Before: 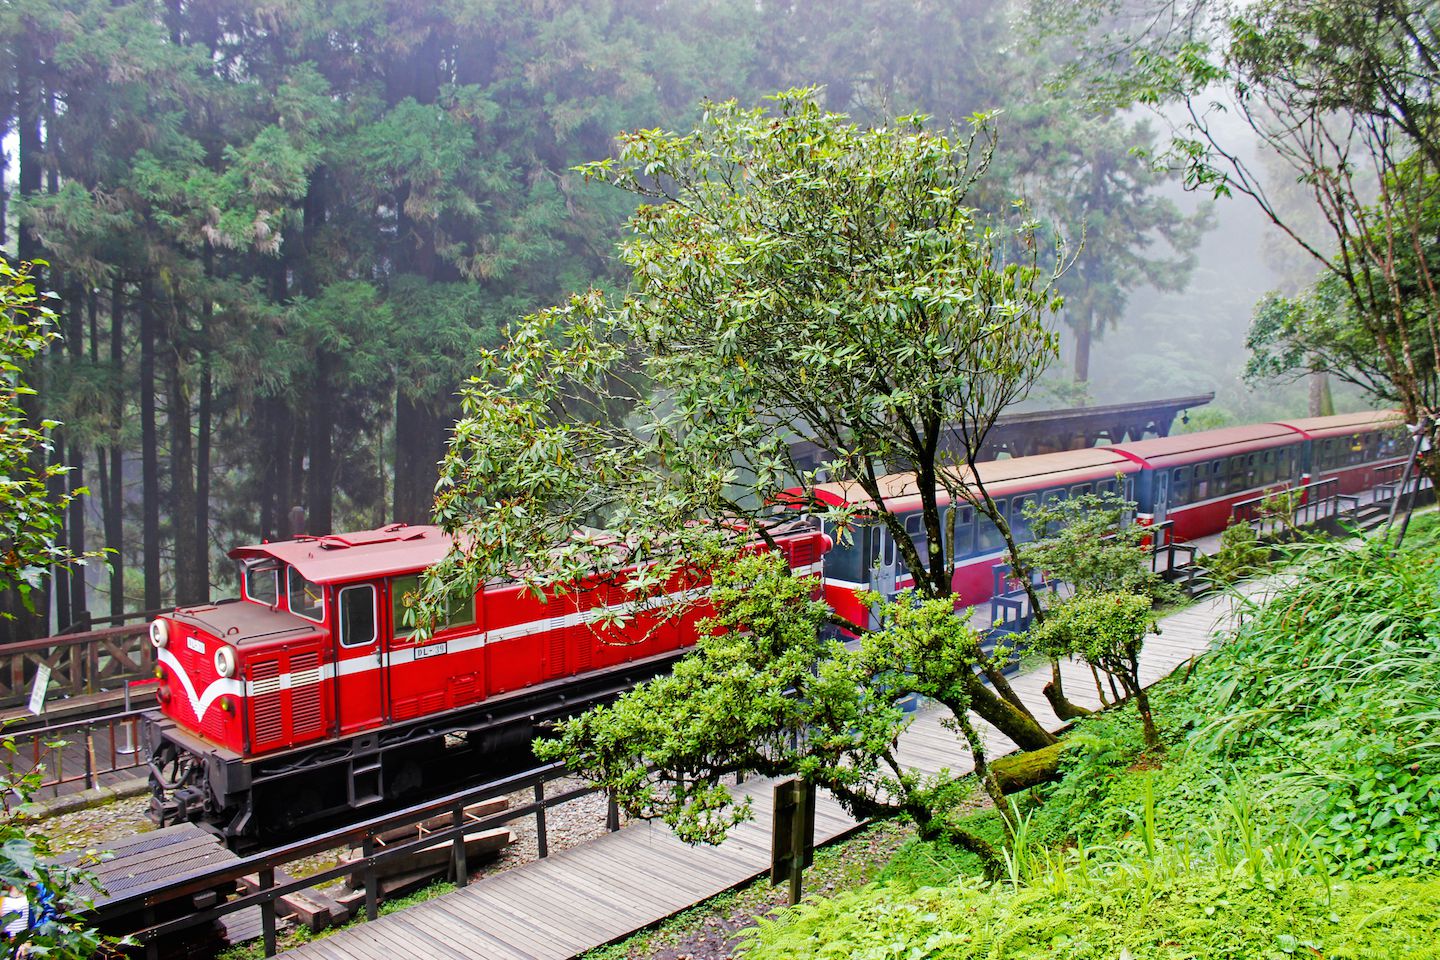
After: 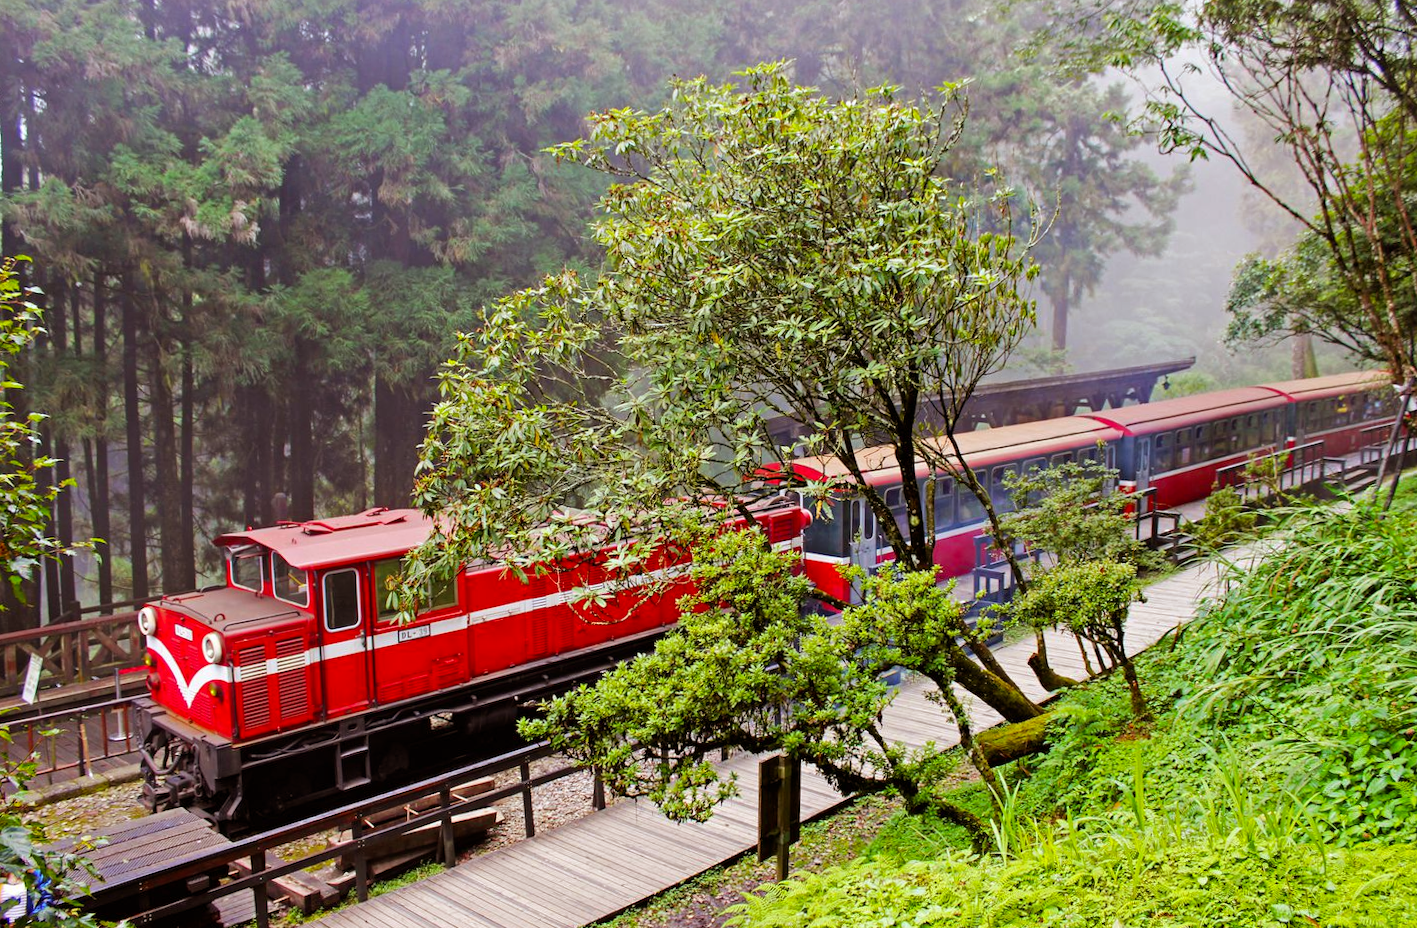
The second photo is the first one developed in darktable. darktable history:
rgb levels: mode RGB, independent channels, levels [[0, 0.5, 1], [0, 0.521, 1], [0, 0.536, 1]]
rotate and perspective: rotation -1.32°, lens shift (horizontal) -0.031, crop left 0.015, crop right 0.985, crop top 0.047, crop bottom 0.982
exposure: compensate highlight preservation false
